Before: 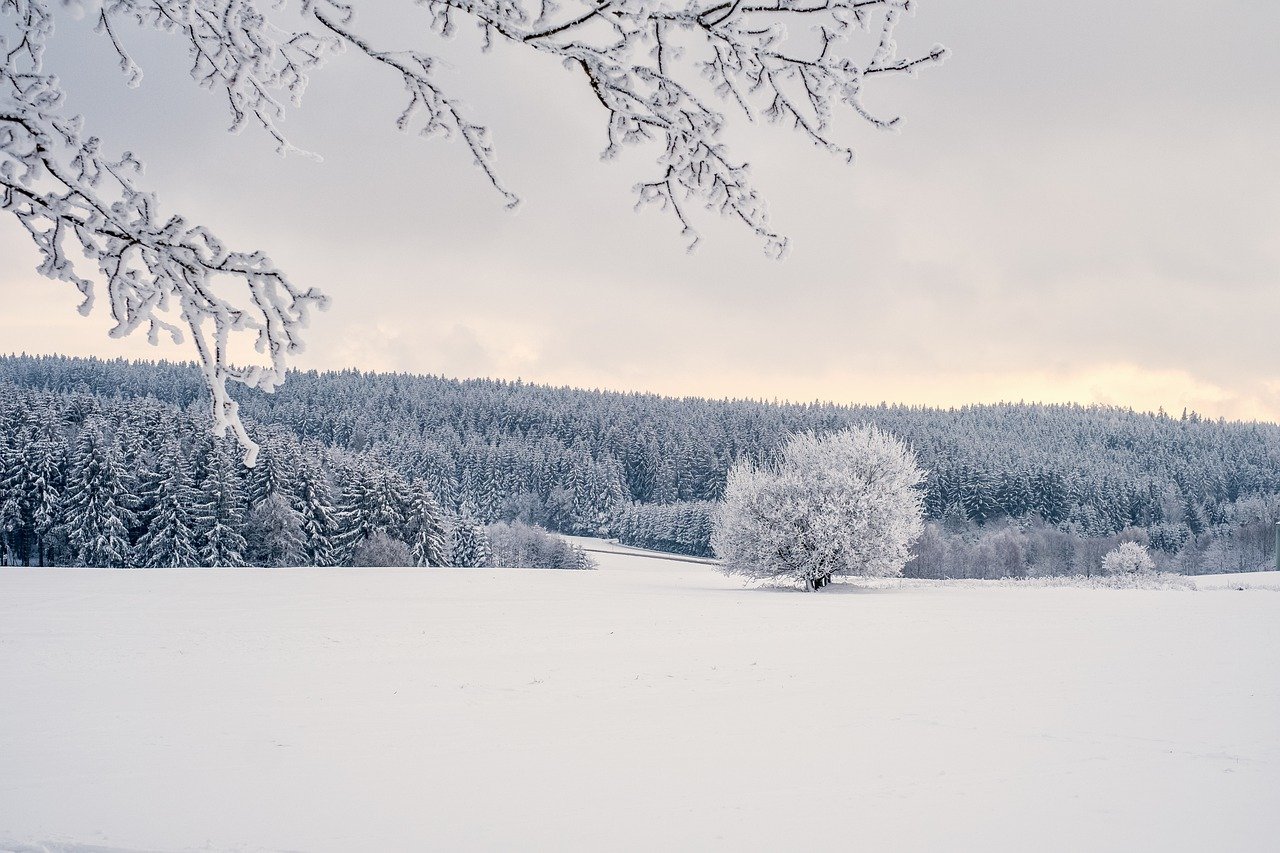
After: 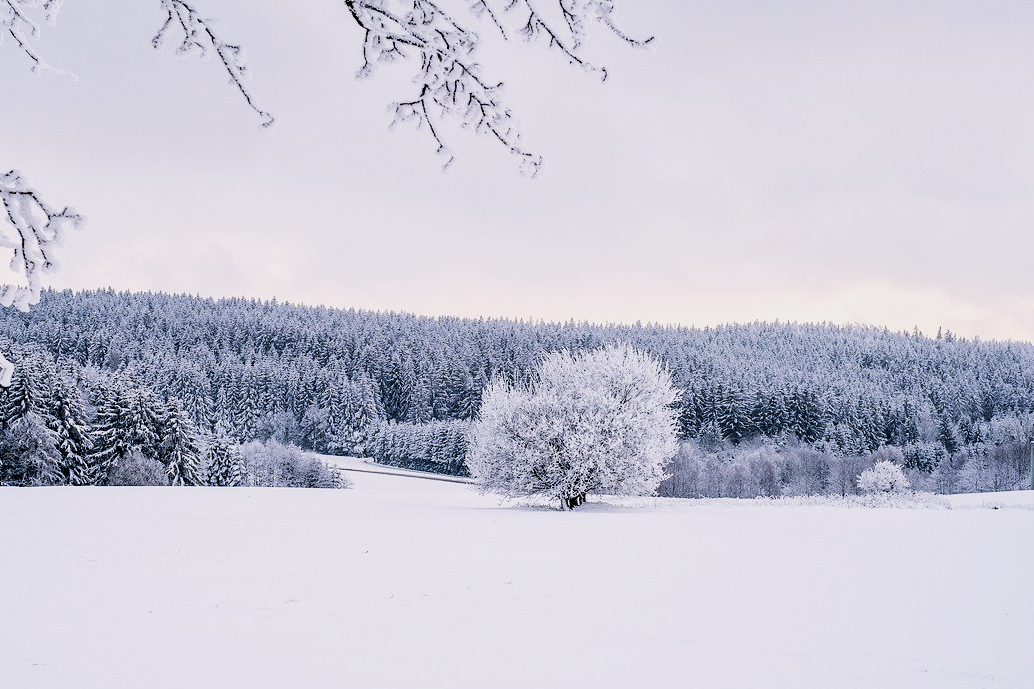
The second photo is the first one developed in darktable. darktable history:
crop: left 19.159%, top 9.58%, bottom 9.58%
white balance: red 1.004, blue 1.096
filmic rgb: black relative exposure -5 EV, white relative exposure 3.5 EV, hardness 3.19, contrast 1.5, highlights saturation mix -50%
